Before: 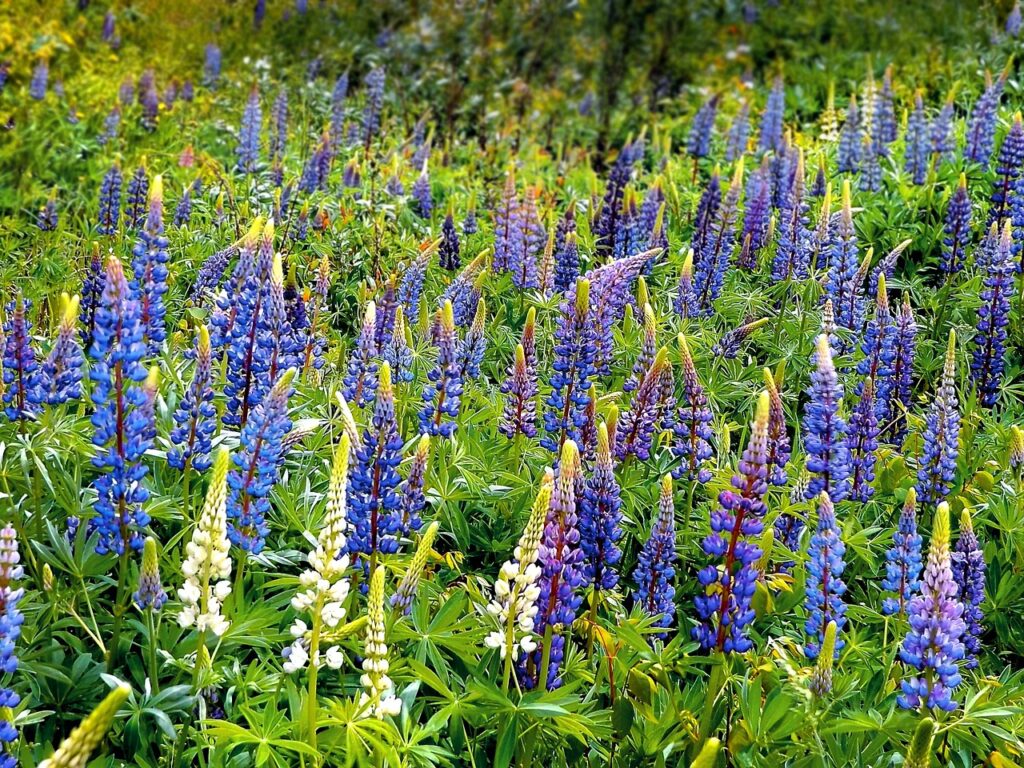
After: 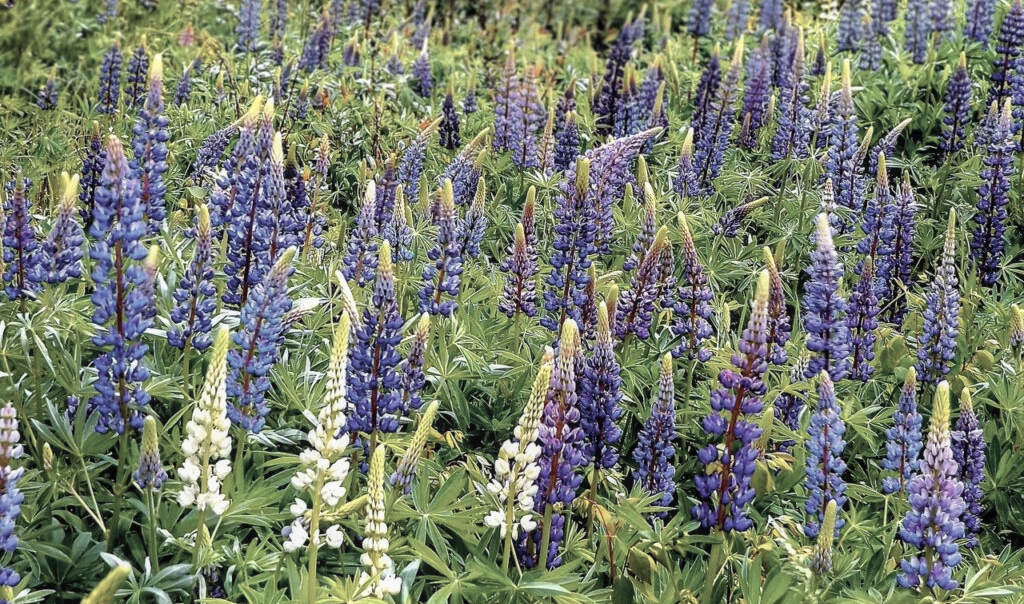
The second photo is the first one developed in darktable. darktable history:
local contrast: detail 110%
color zones: curves: ch1 [(0, 0.292) (0.001, 0.292) (0.2, 0.264) (0.4, 0.248) (0.6, 0.248) (0.8, 0.264) (0.999, 0.292) (1, 0.292)]
crop and rotate: top 15.847%, bottom 5.377%
